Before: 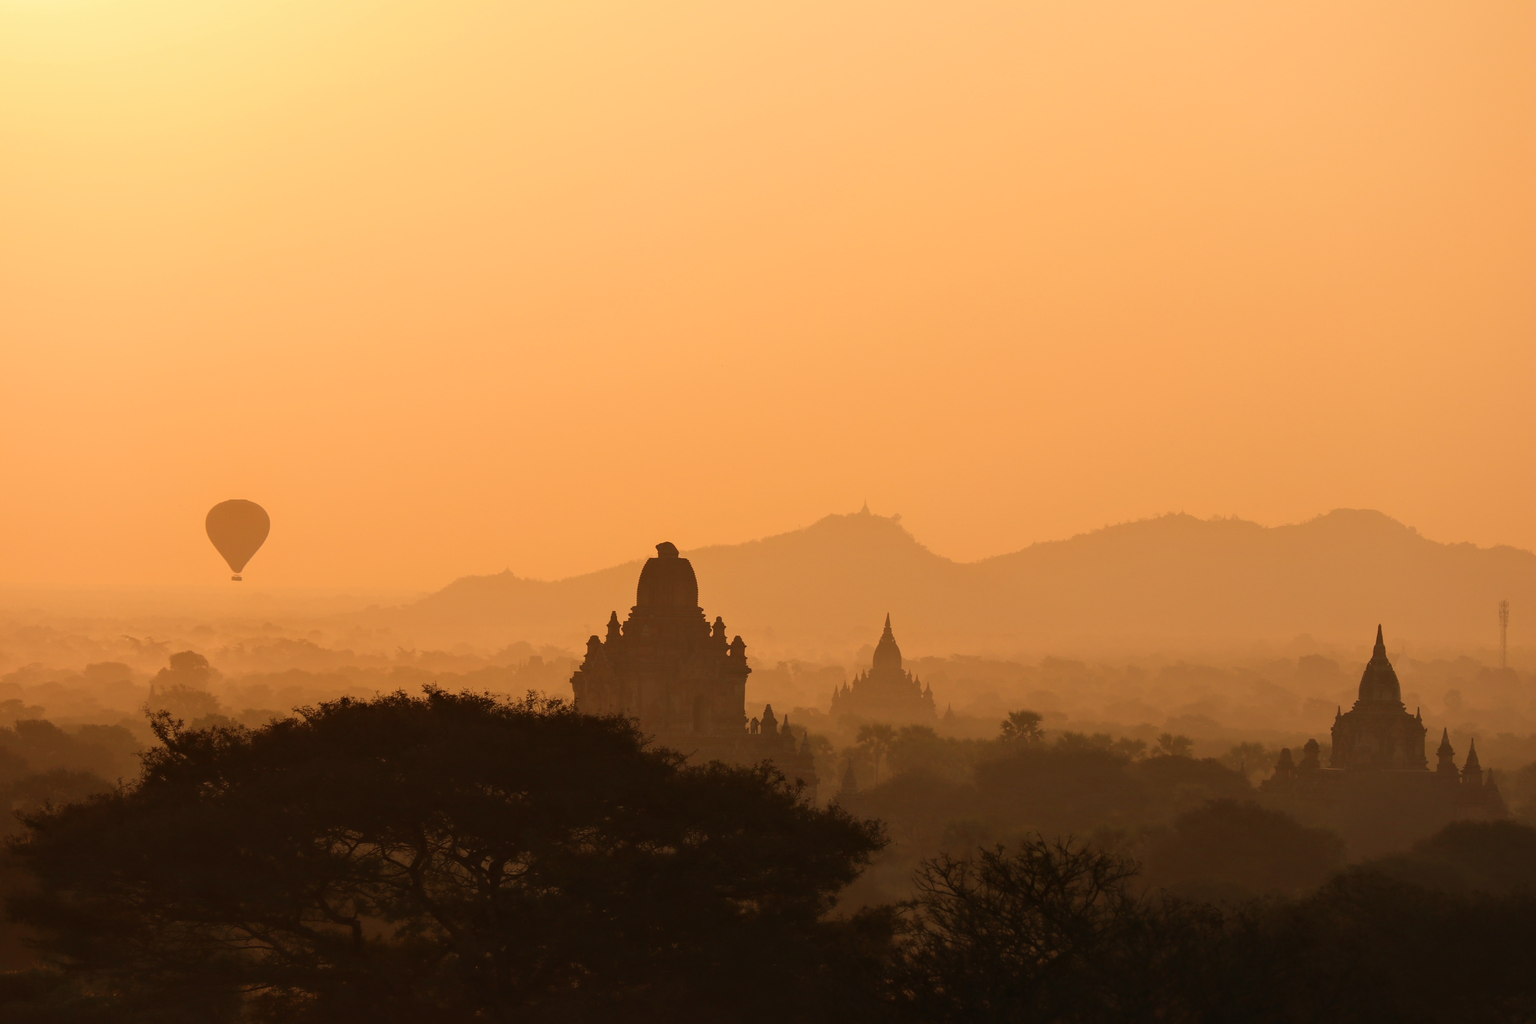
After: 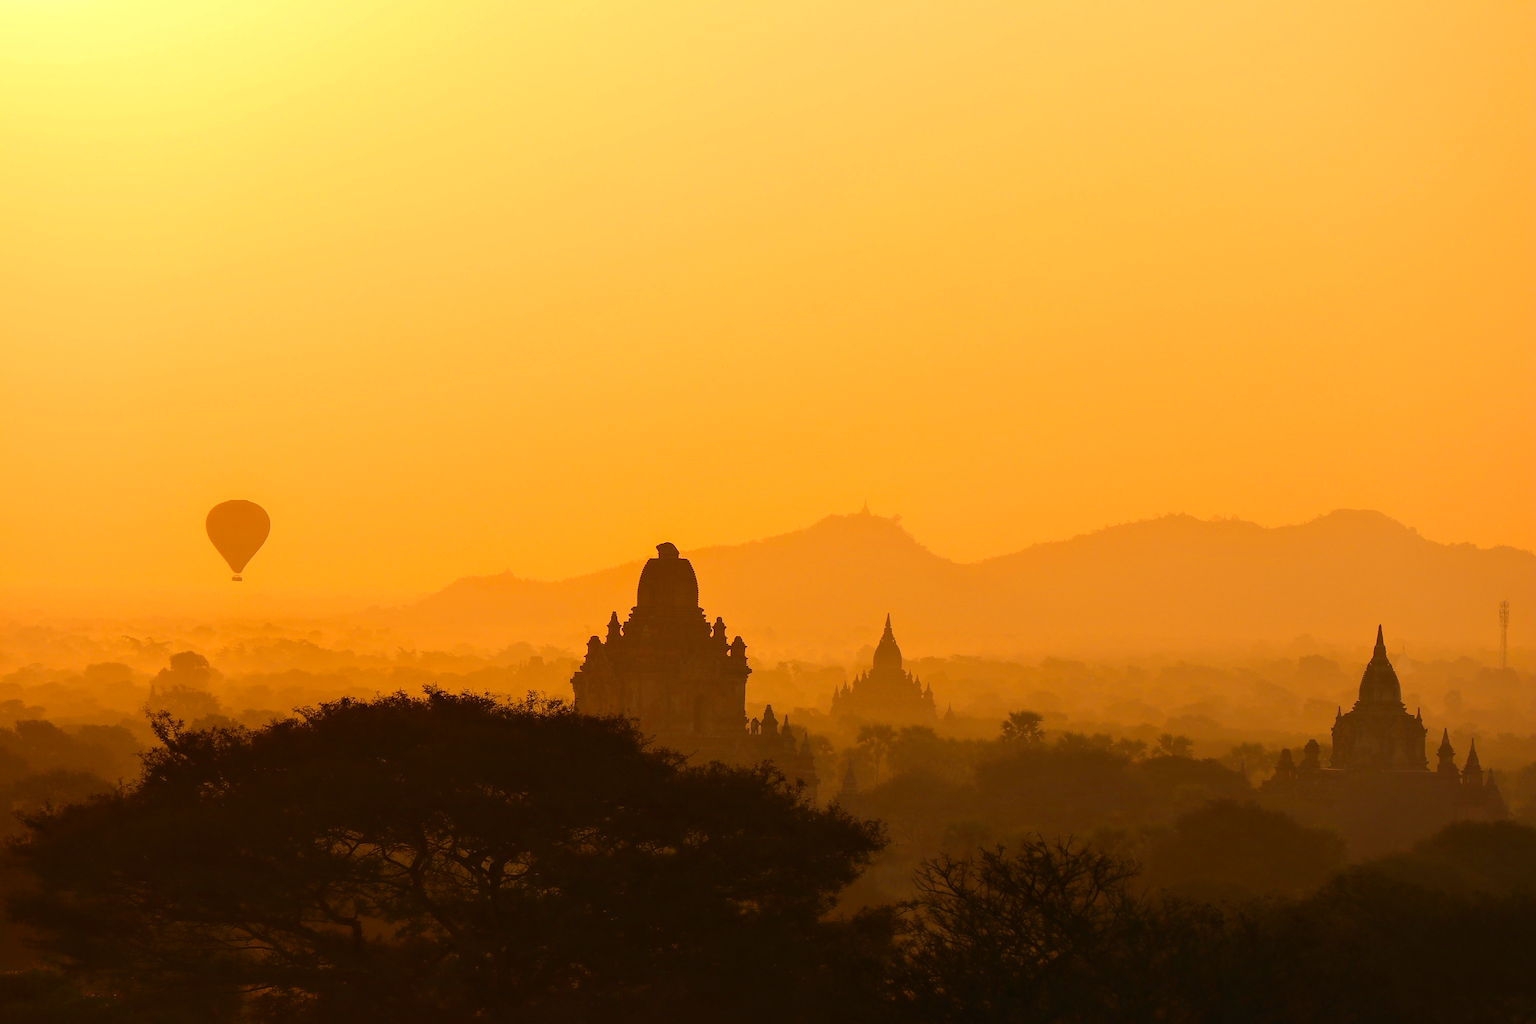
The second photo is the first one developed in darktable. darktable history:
color zones: curves: ch0 [(0, 0.511) (0.143, 0.531) (0.286, 0.56) (0.429, 0.5) (0.571, 0.5) (0.714, 0.5) (0.857, 0.5) (1, 0.5)]; ch1 [(0, 0.525) (0.143, 0.705) (0.286, 0.715) (0.429, 0.35) (0.571, 0.35) (0.714, 0.35) (0.857, 0.4) (1, 0.4)]; ch2 [(0, 0.572) (0.143, 0.512) (0.286, 0.473) (0.429, 0.45) (0.571, 0.5) (0.714, 0.5) (0.857, 0.518) (1, 0.518)]
sharpen: on, module defaults
